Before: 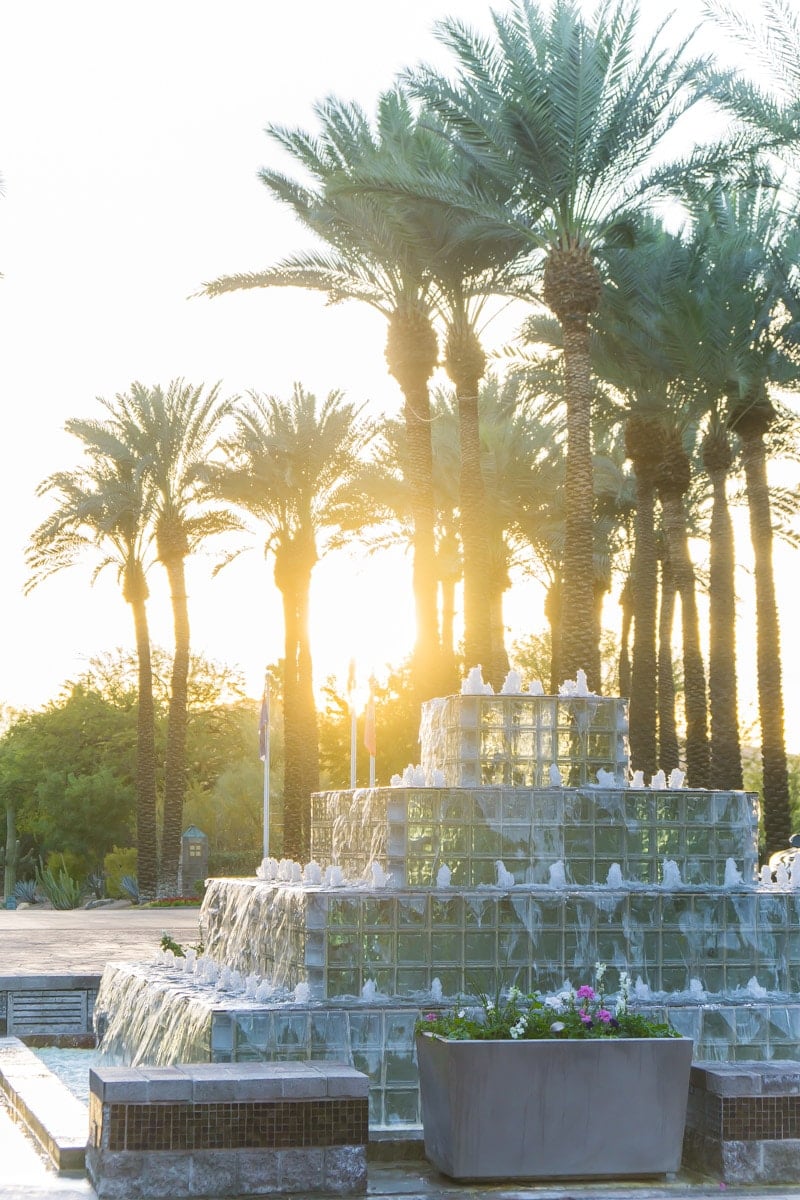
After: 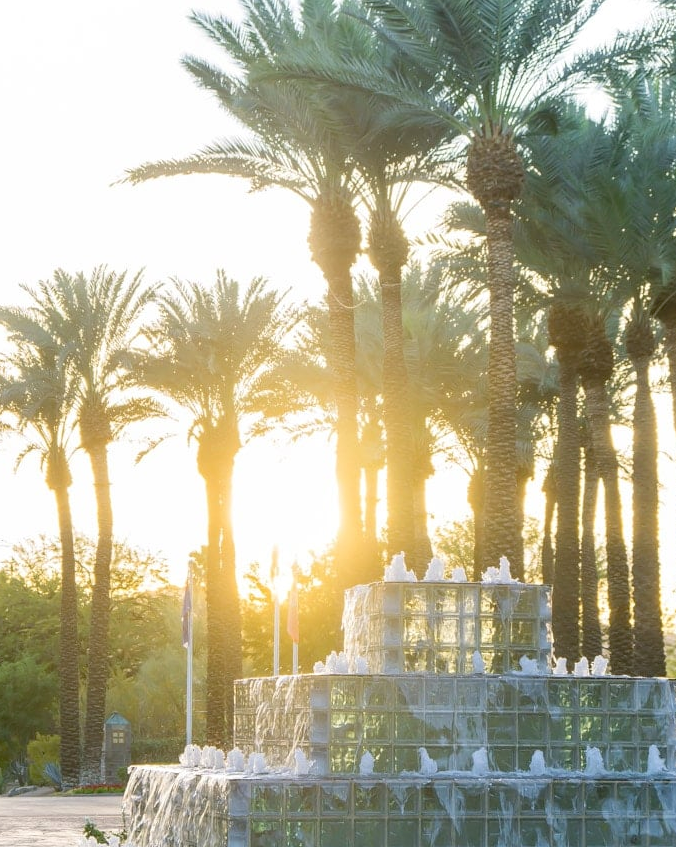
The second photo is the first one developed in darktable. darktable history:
crop and rotate: left 9.659%, top 9.42%, right 5.84%, bottom 19.928%
exposure: black level correction 0.009, exposure 0.016 EV, compensate highlight preservation false
